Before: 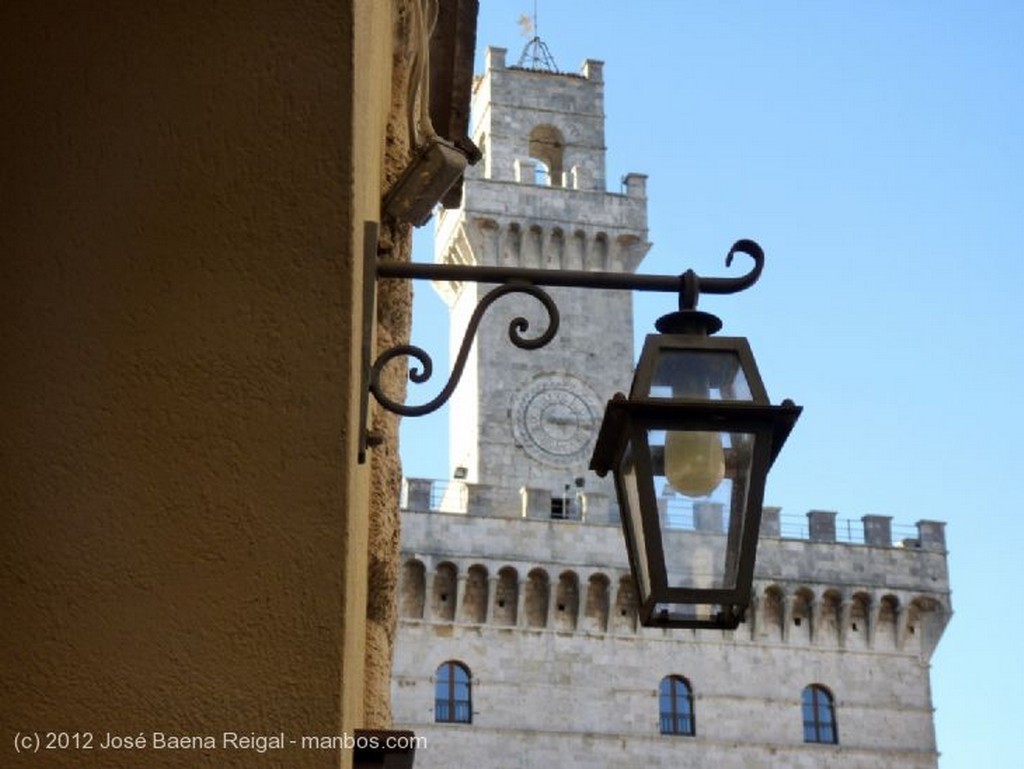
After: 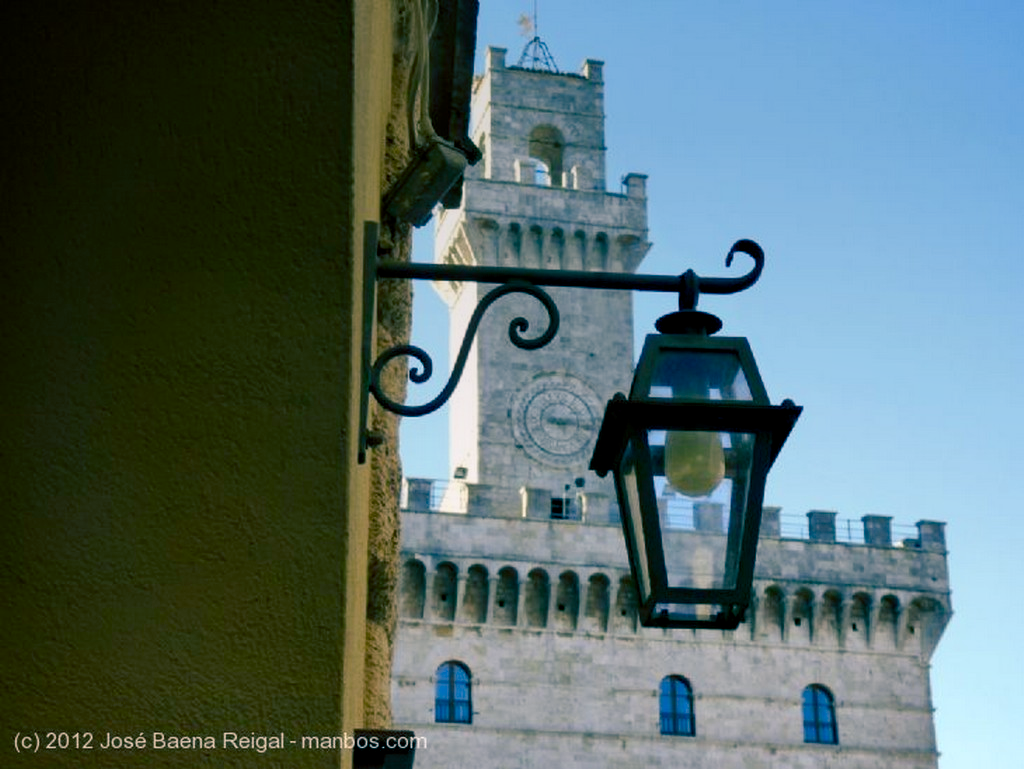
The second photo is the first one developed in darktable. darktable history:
color balance rgb: shadows lift › luminance -28.76%, shadows lift › chroma 10%, shadows lift › hue 230°, power › chroma 0.5%, power › hue 215°, highlights gain › luminance 7.14%, highlights gain › chroma 1%, highlights gain › hue 50°, global offset › luminance -0.29%, global offset › hue 260°, perceptual saturation grading › global saturation 20%, perceptual saturation grading › highlights -13.92%, perceptual saturation grading › shadows 50%
shadows and highlights: shadows 4.1, highlights -17.6, soften with gaussian
graduated density: rotation -0.352°, offset 57.64
